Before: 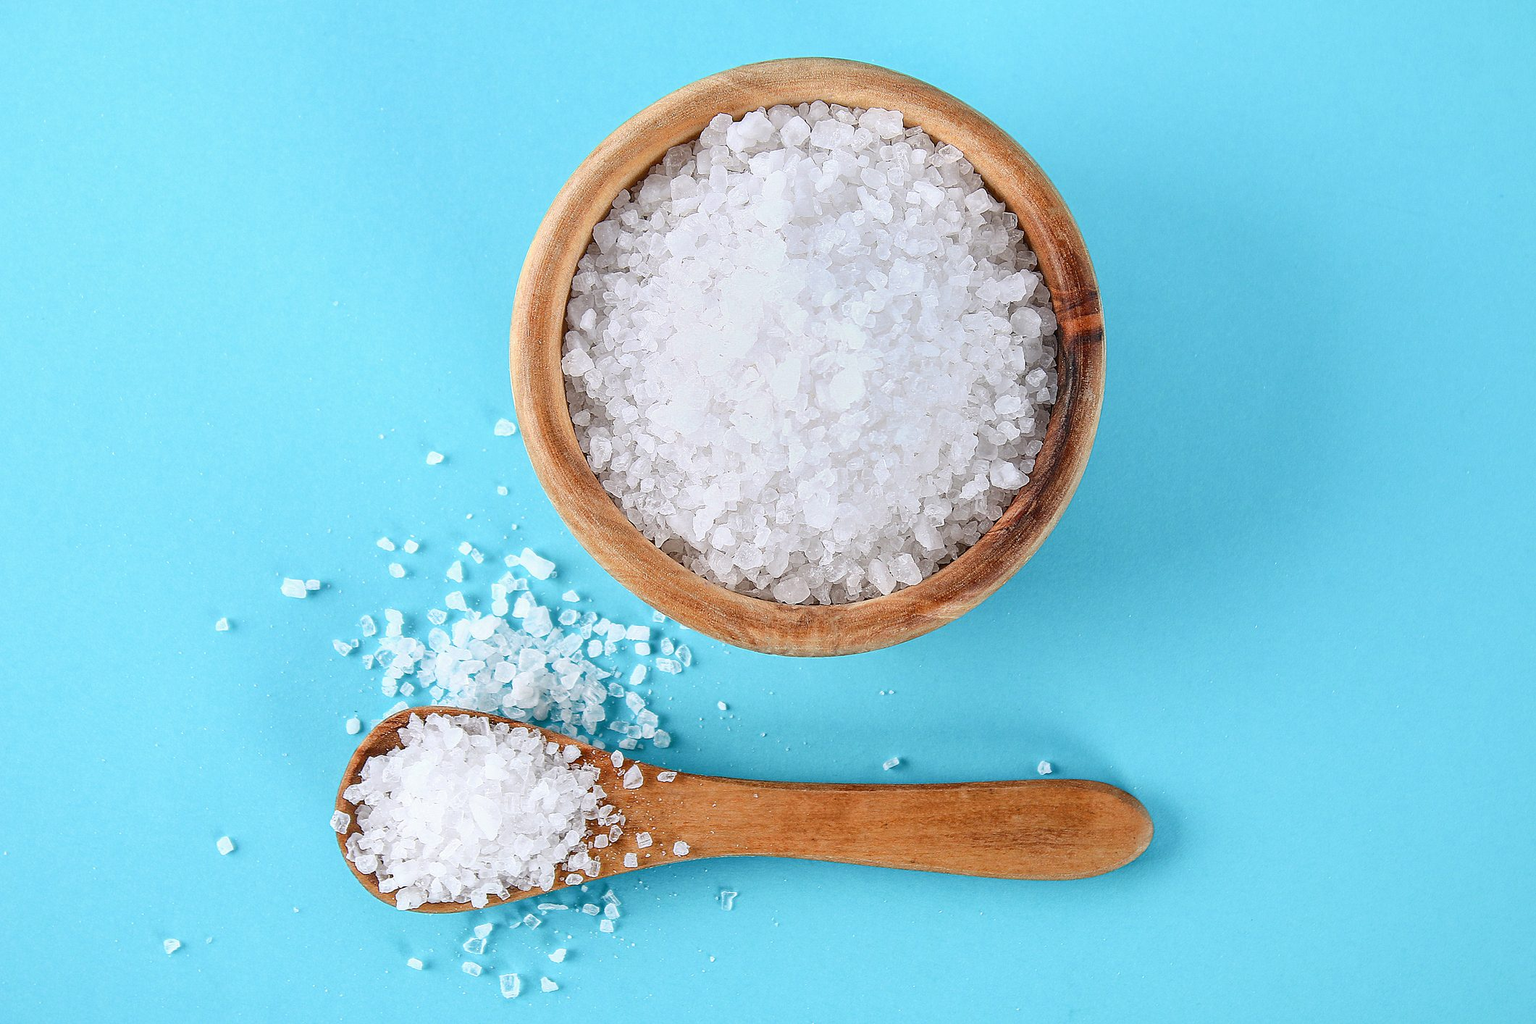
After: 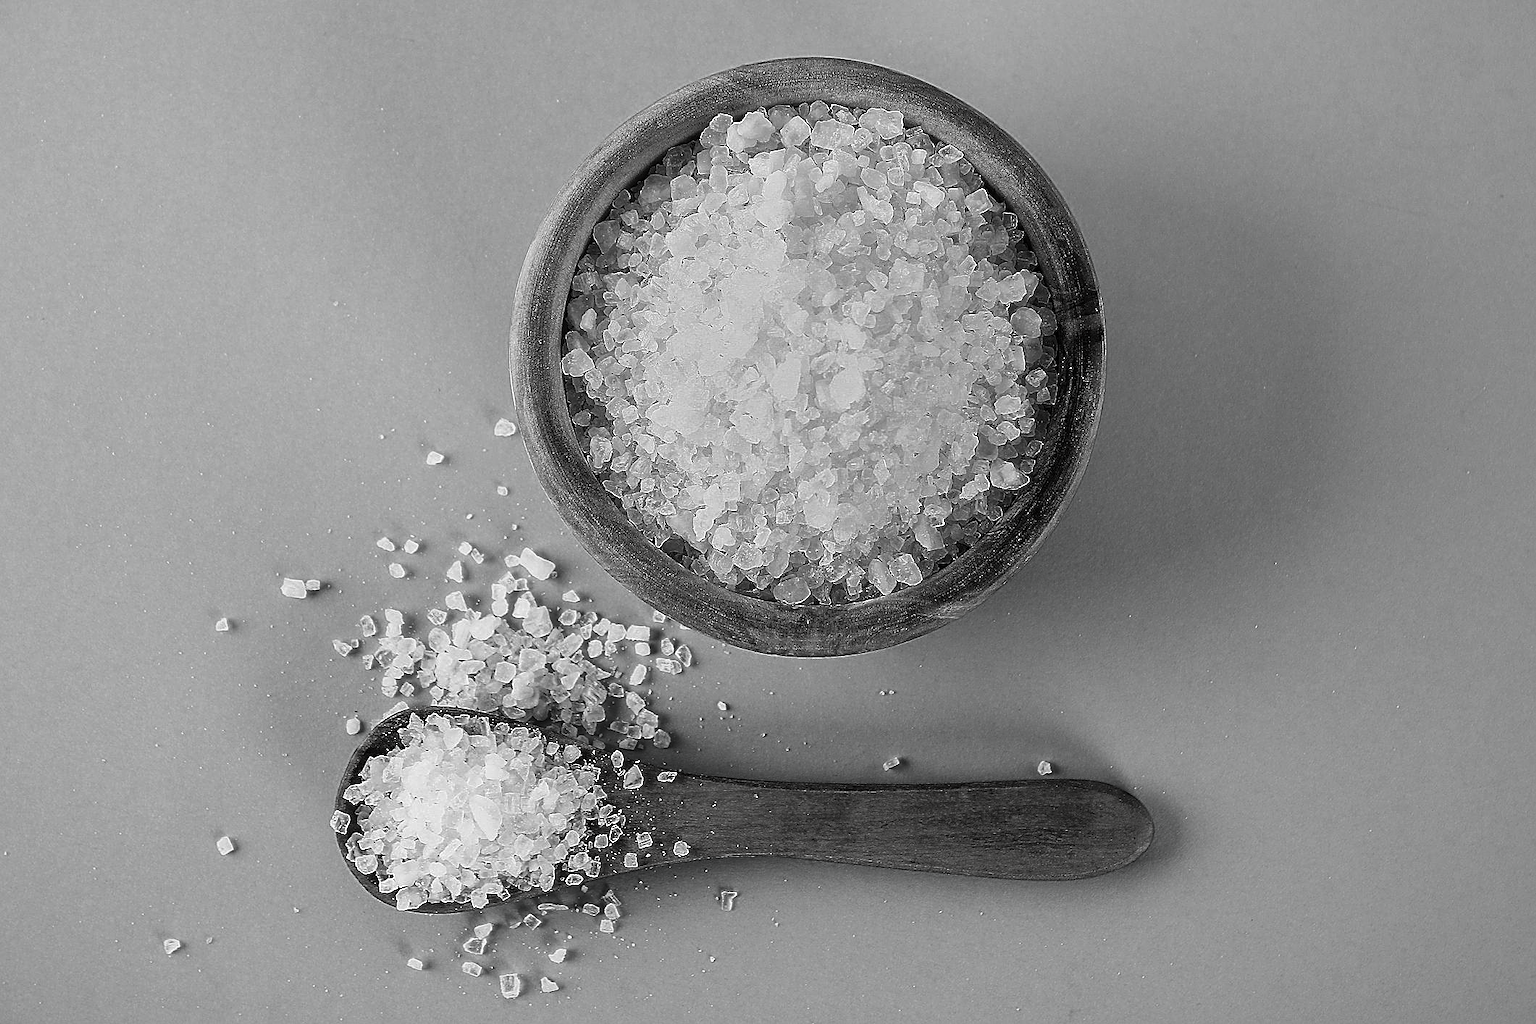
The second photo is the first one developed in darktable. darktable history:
sharpen: amount 0.571
contrast brightness saturation: contrast -0.033, brightness -0.598, saturation -0.991
